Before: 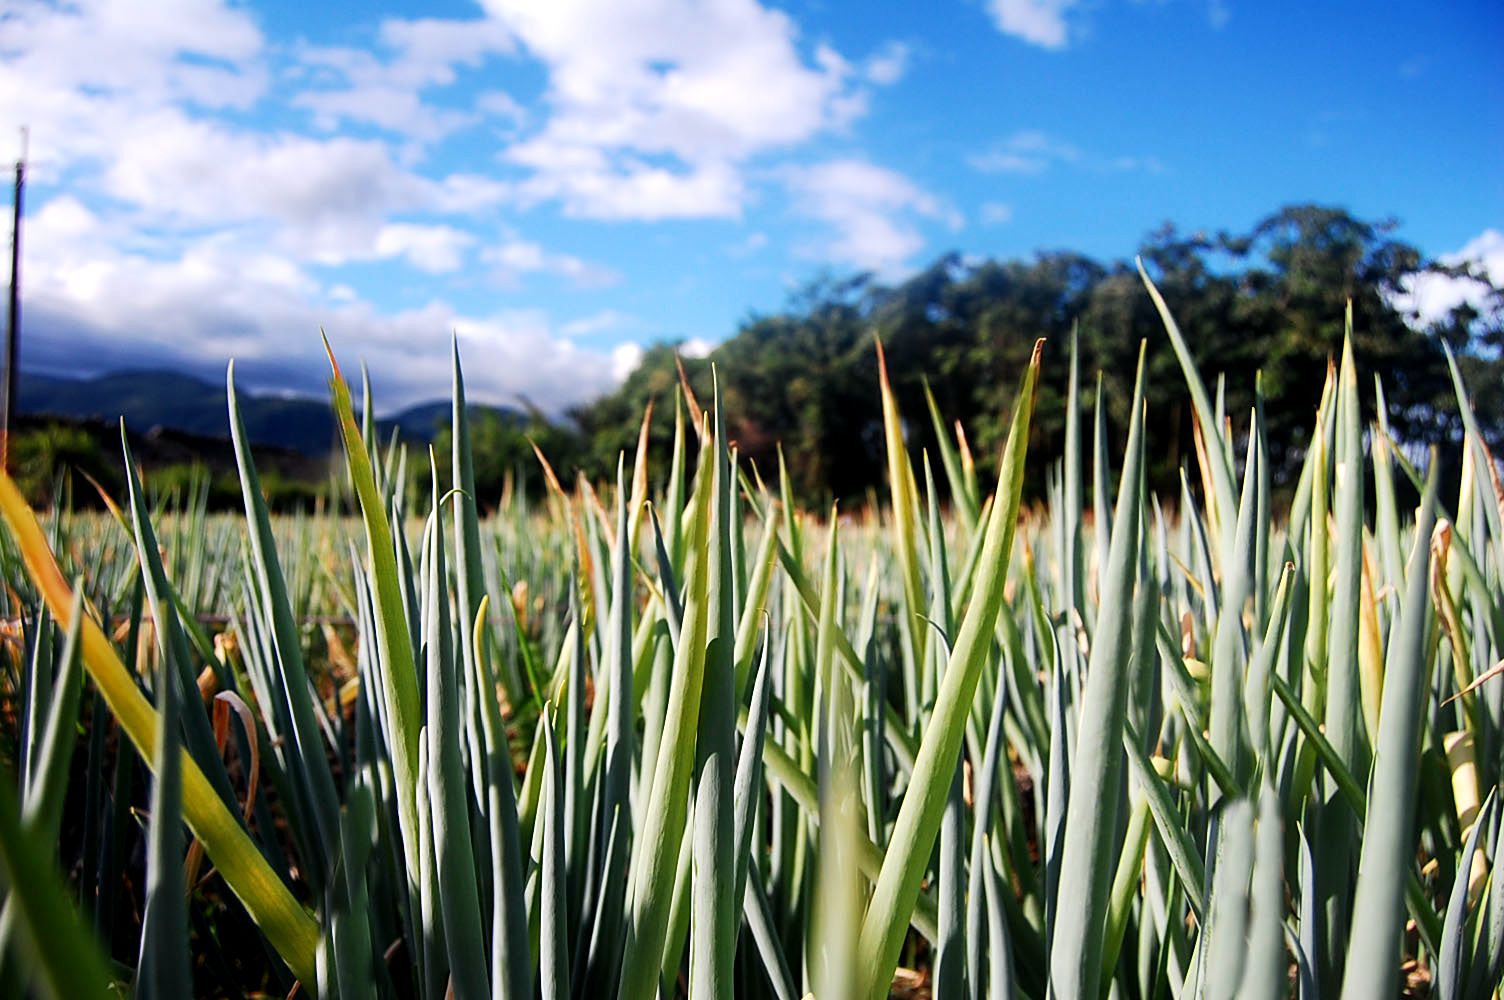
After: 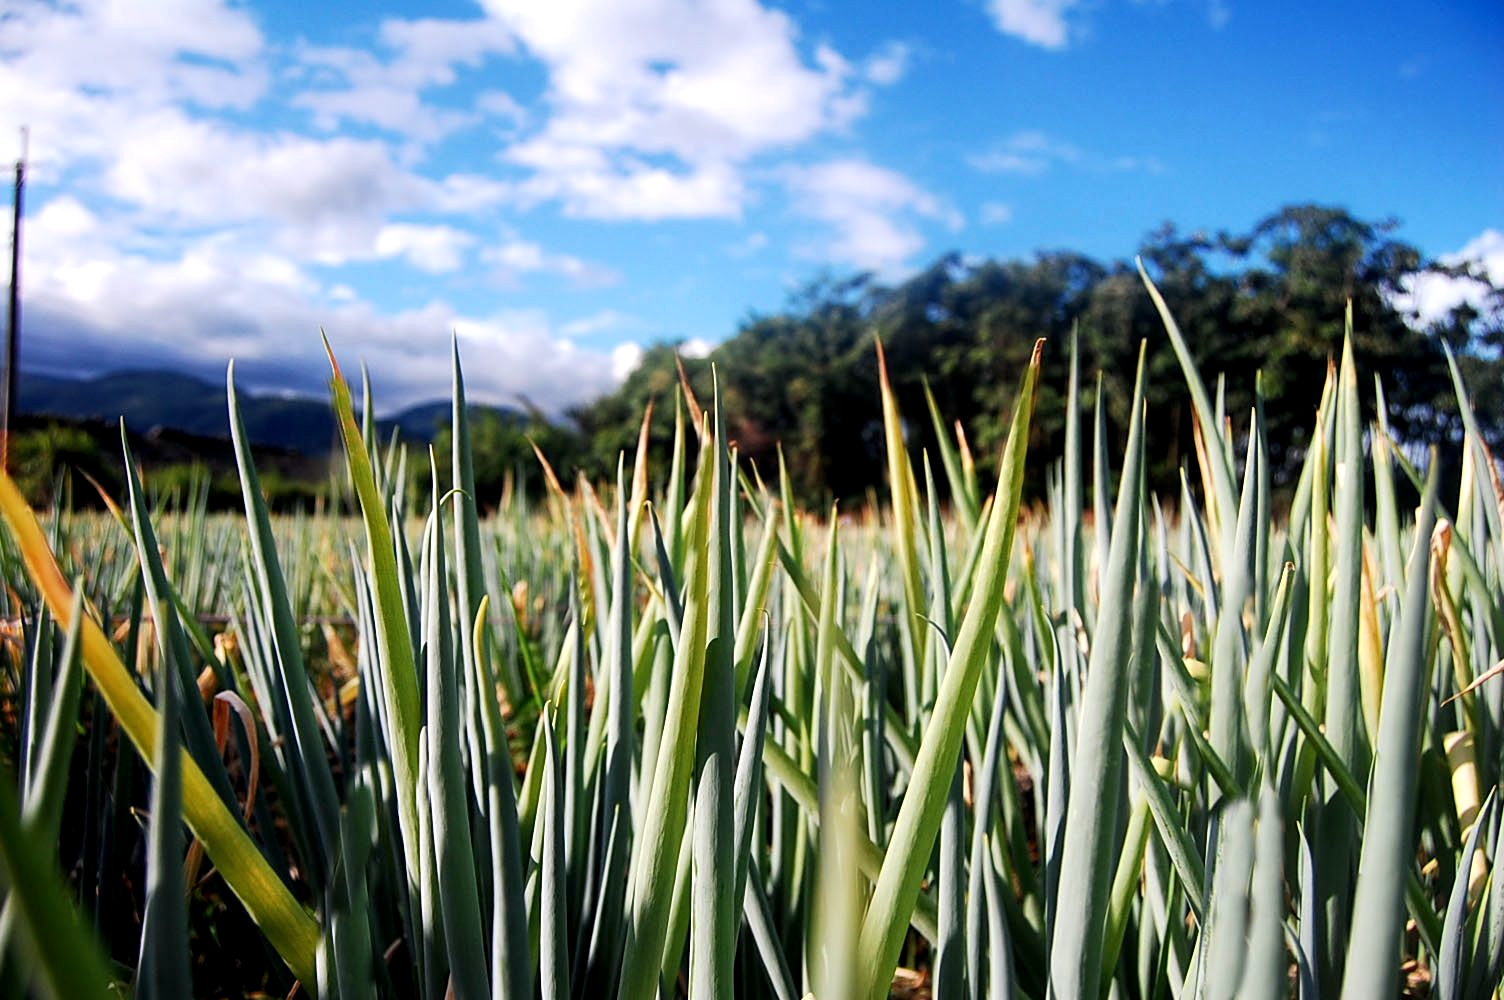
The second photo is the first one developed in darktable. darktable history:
exposure: compensate exposure bias true, compensate highlight preservation false
local contrast: highlights 103%, shadows 99%, detail 120%, midtone range 0.2
color calibration: illuminant same as pipeline (D50), adaptation none (bypass), x 0.331, y 0.334, temperature 5022.62 K
